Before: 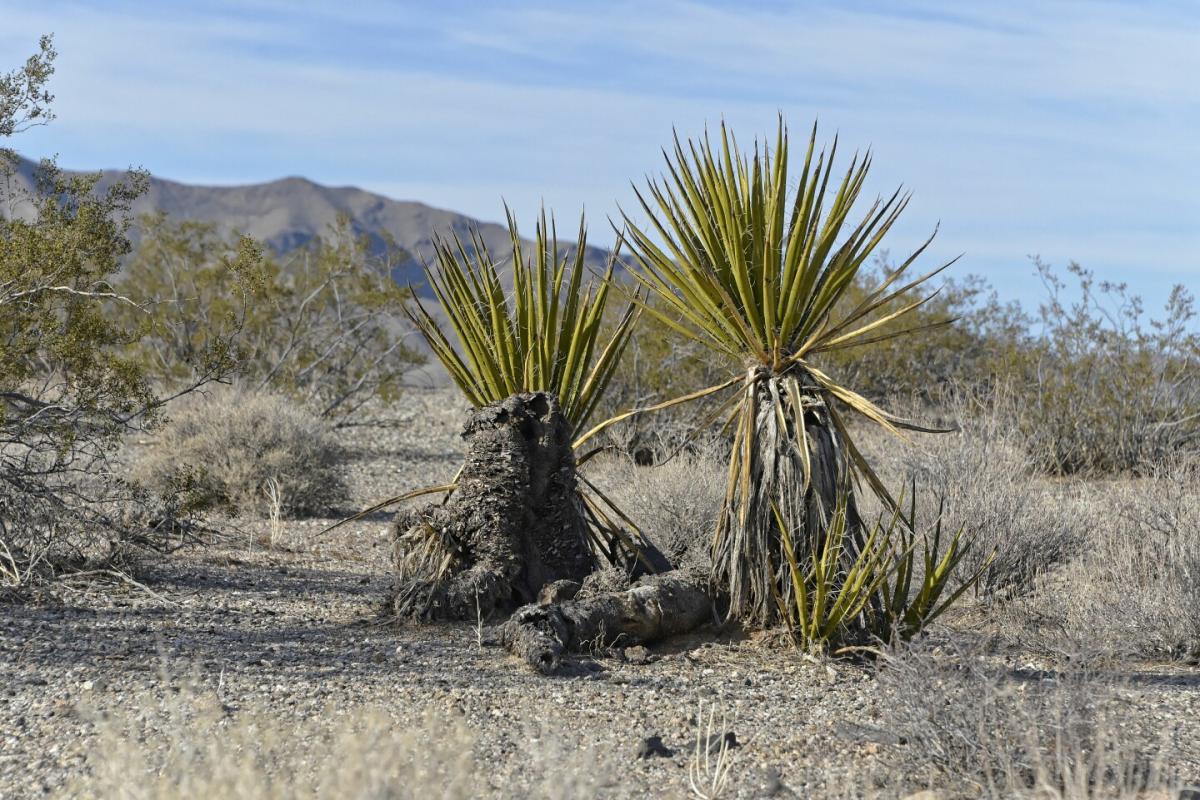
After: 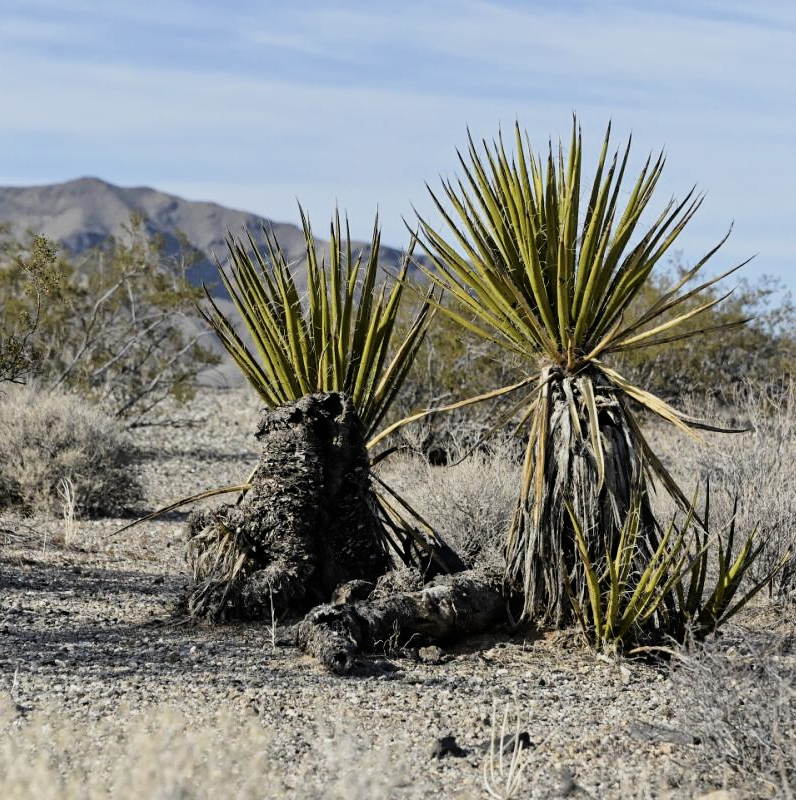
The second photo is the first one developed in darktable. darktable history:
crop: left 17.192%, right 16.441%
color balance rgb: perceptual saturation grading › global saturation 0.042%, perceptual brilliance grading › global brilliance 15.829%, perceptual brilliance grading › shadows -34.651%
filmic rgb: black relative exposure -7.65 EV, white relative exposure 4.56 EV, threshold 3.04 EV, hardness 3.61, contrast 1.117, enable highlight reconstruction true
